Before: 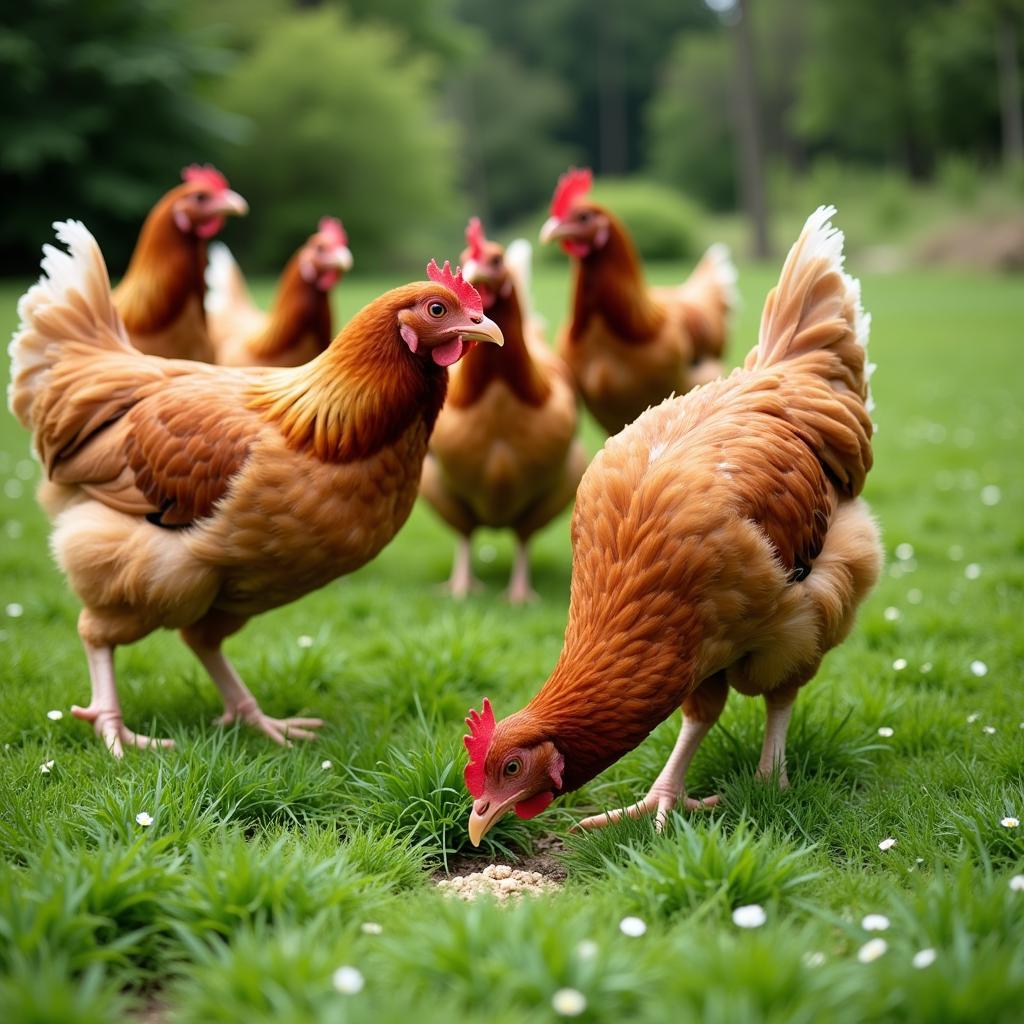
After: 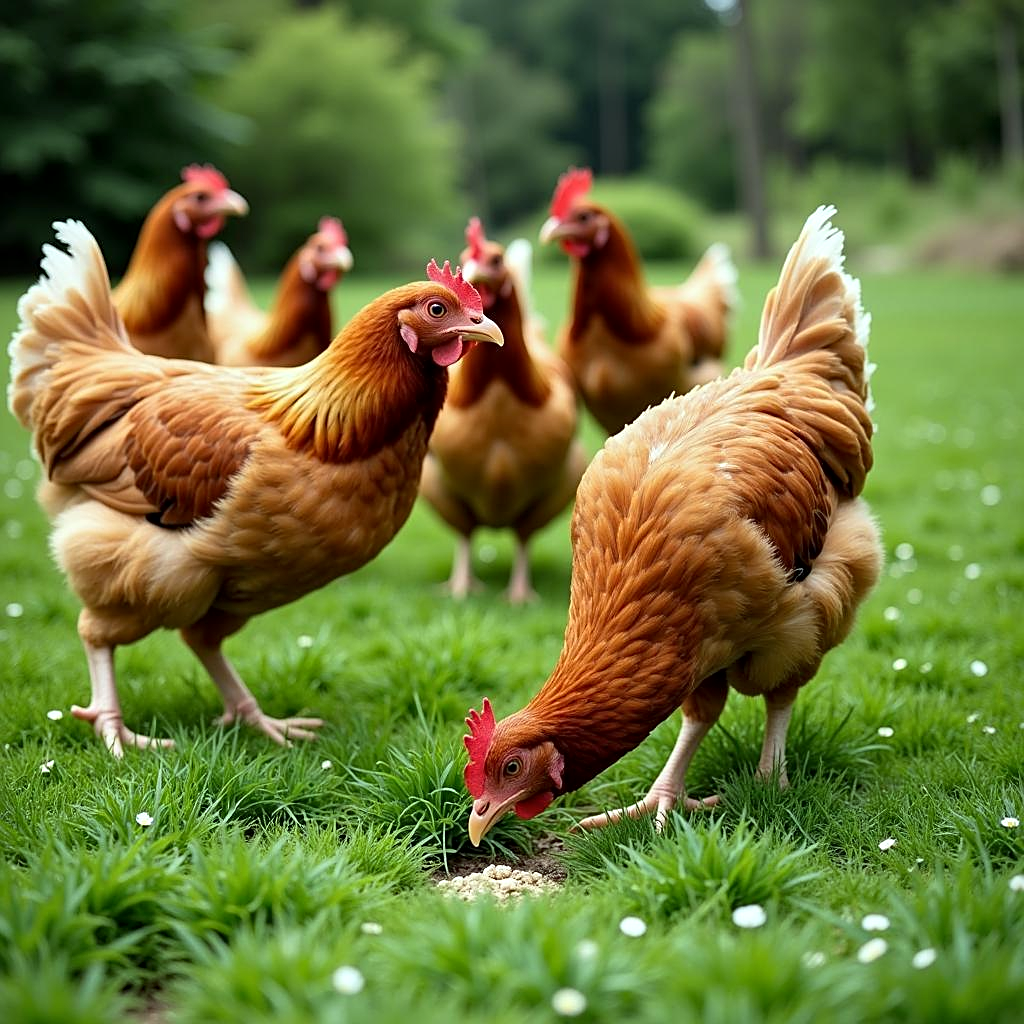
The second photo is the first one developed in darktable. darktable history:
color correction: highlights a* -6.66, highlights b* 0.66
sharpen: amount 0.497
local contrast: mode bilateral grid, contrast 31, coarseness 25, midtone range 0.2
